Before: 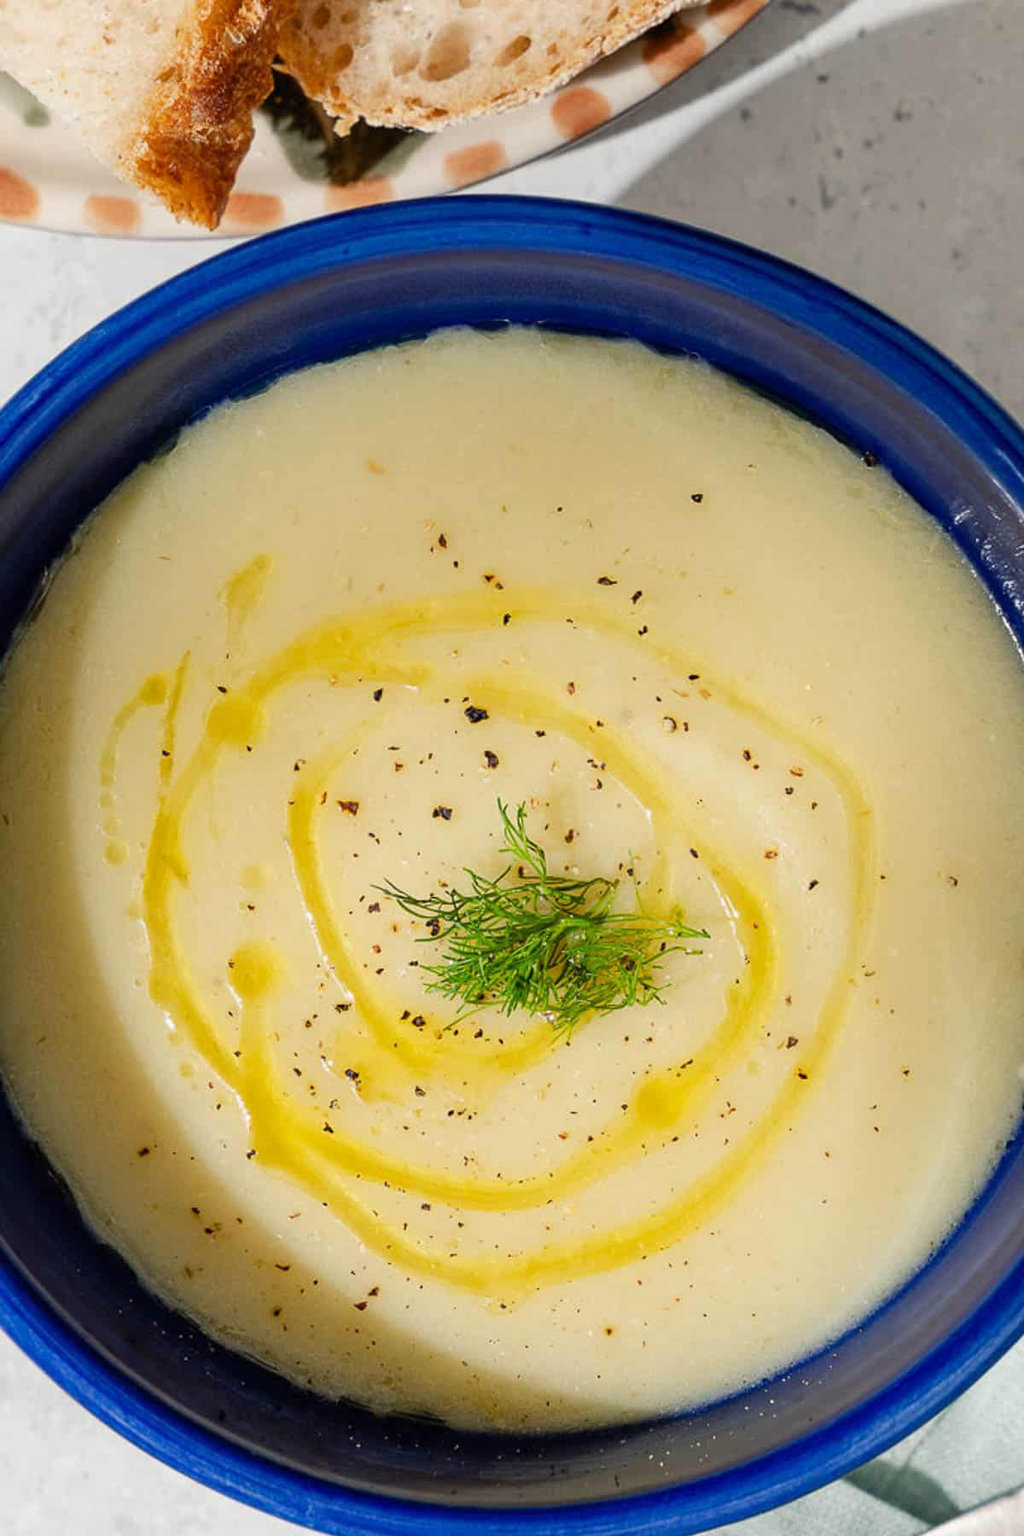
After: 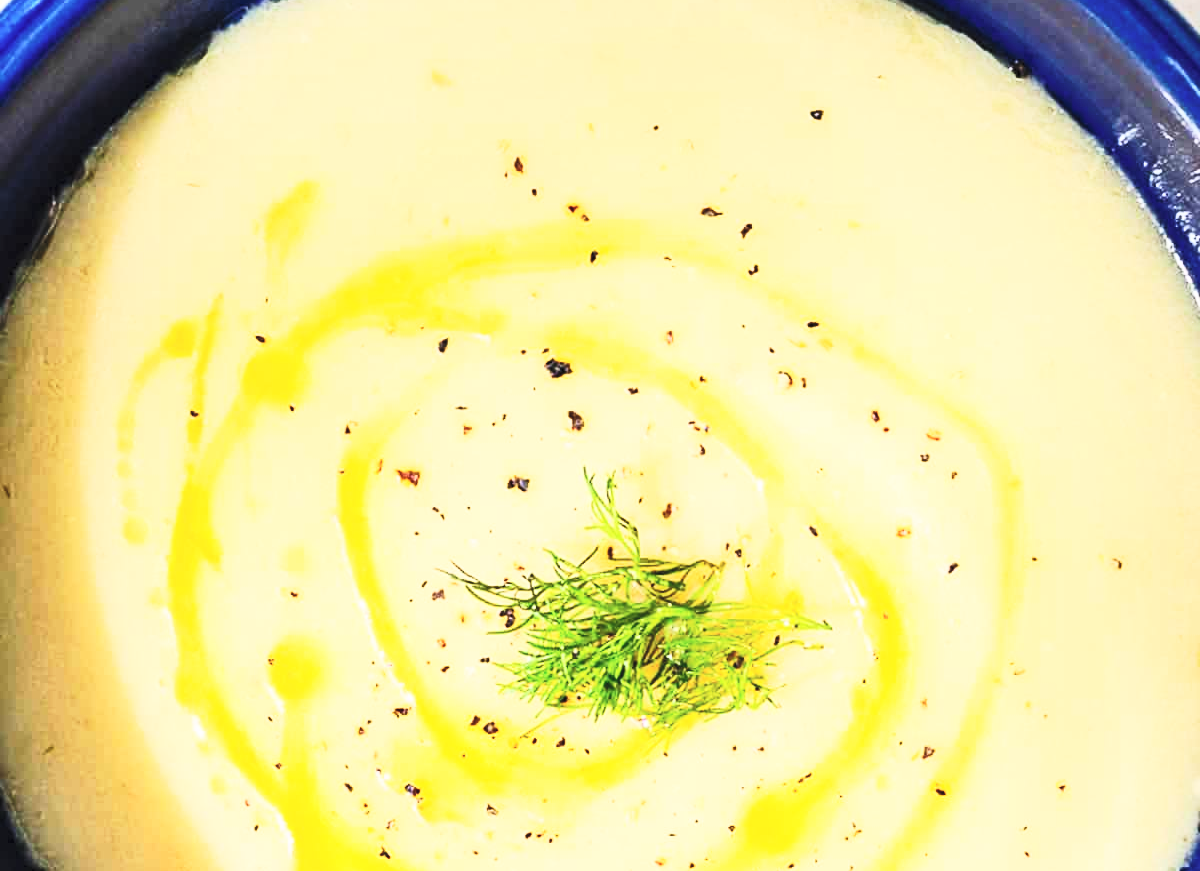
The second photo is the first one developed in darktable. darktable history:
base curve: curves: ch0 [(0, 0) (0.032, 0.025) (0.121, 0.166) (0.206, 0.329) (0.605, 0.79) (1, 1)], preserve colors none
crop and rotate: top 26.061%, bottom 25.528%
contrast brightness saturation: contrast 0.385, brightness 0.534
